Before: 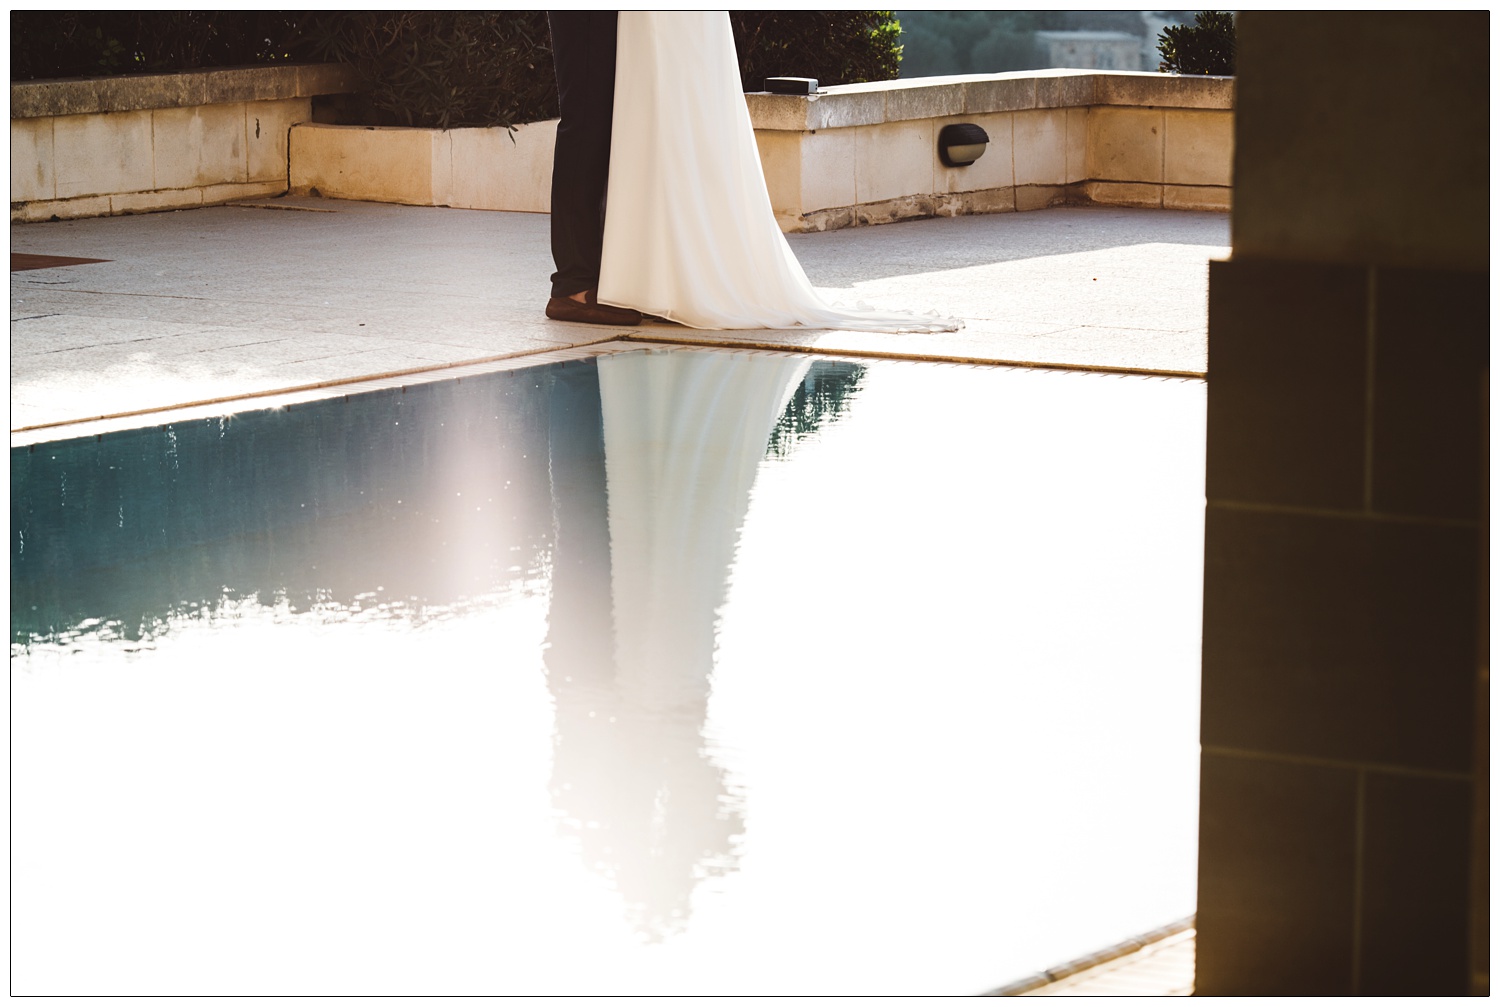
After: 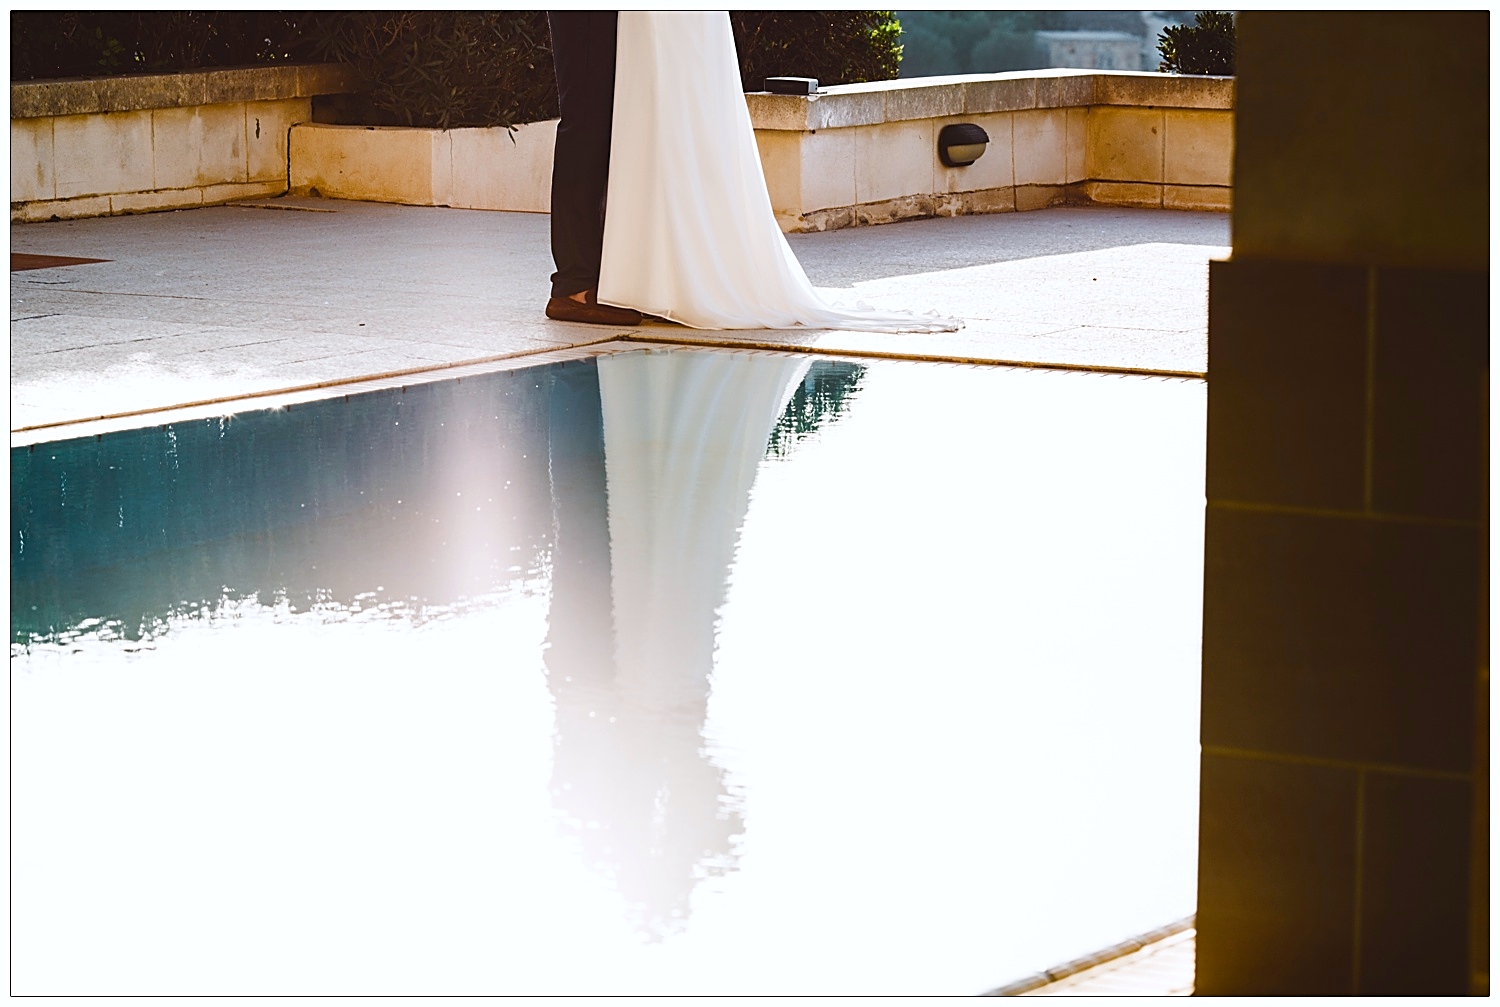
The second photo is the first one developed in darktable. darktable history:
base curve: preserve colors none
color balance rgb: linear chroma grading › global chroma 14.895%, perceptual saturation grading › global saturation 20%, perceptual saturation grading › highlights -25.161%, perceptual saturation grading › shadows 25.985%
color correction: highlights a* -0.098, highlights b* -5.25, shadows a* -0.137, shadows b* -0.121
sharpen: on, module defaults
